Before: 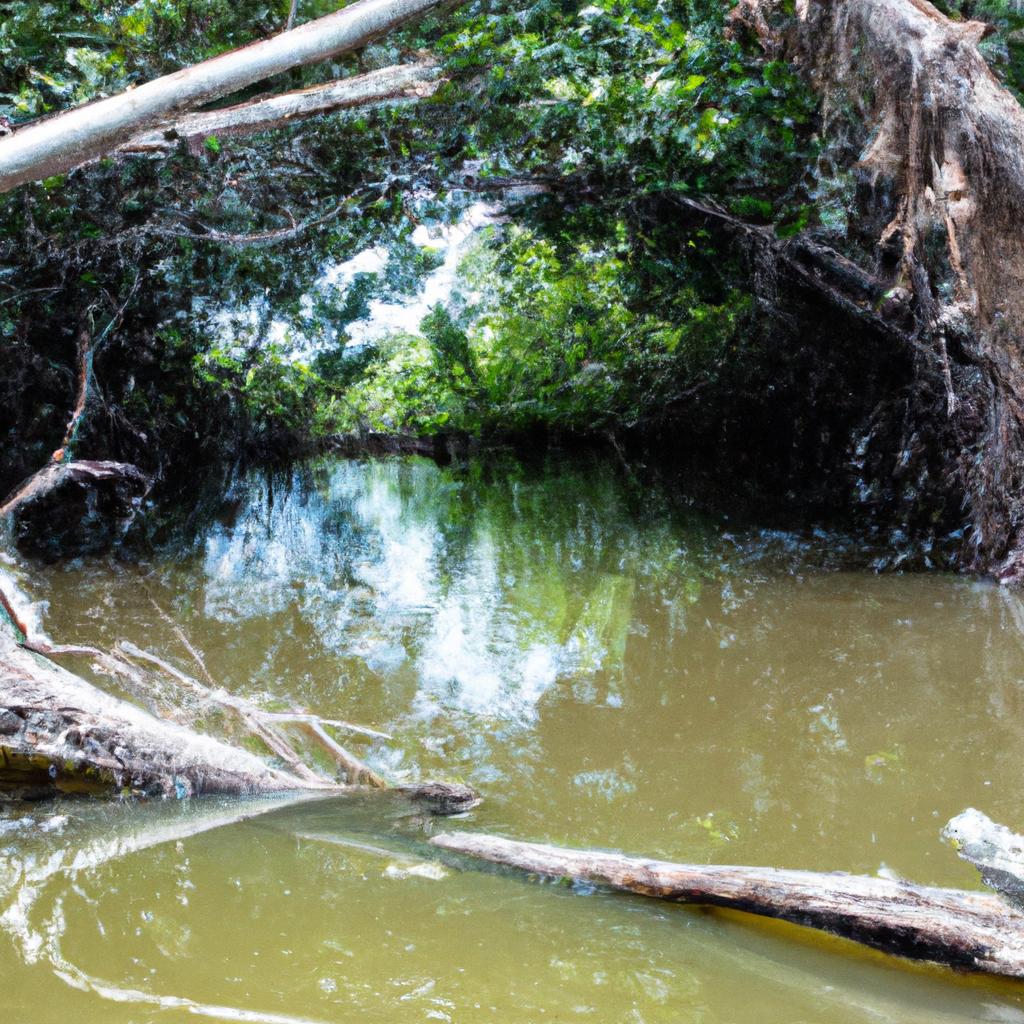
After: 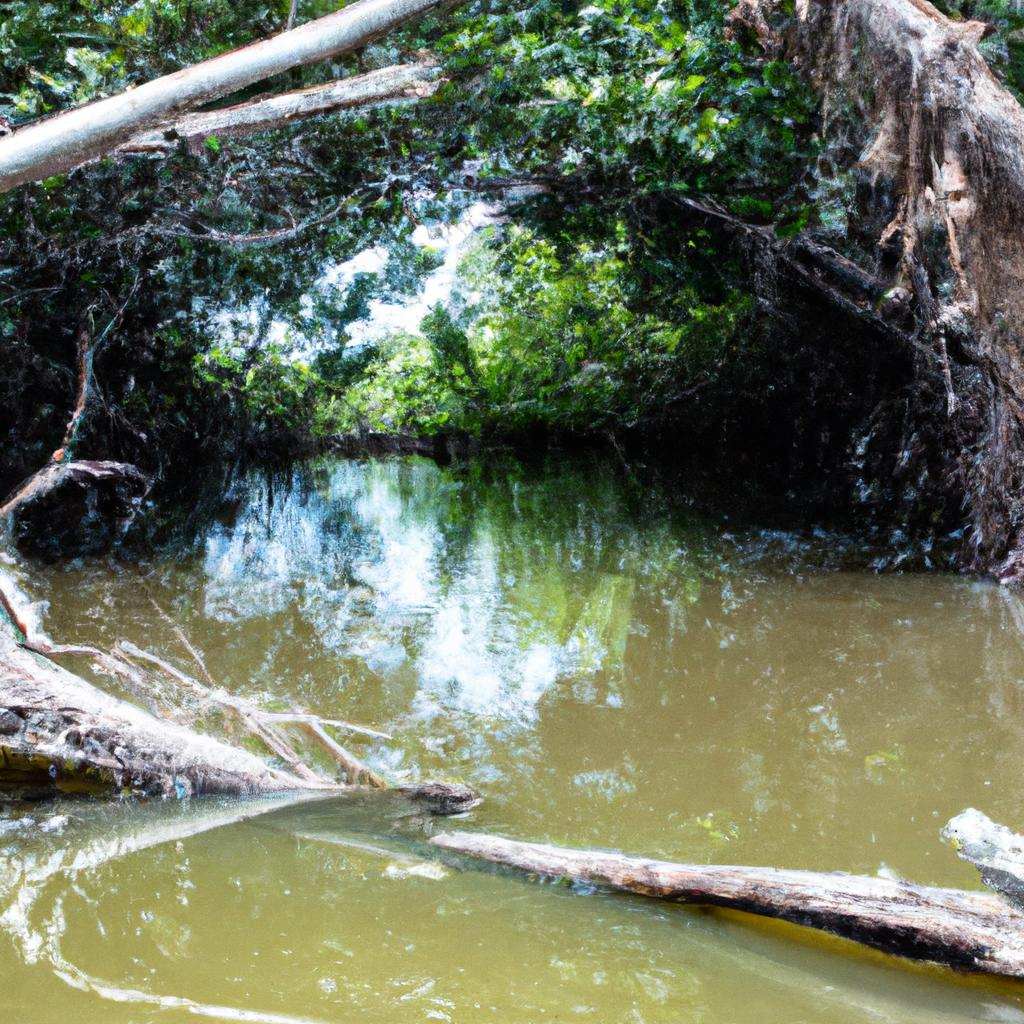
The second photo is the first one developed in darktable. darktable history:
tone curve: curves: ch0 [(0, 0) (0.08, 0.069) (0.4, 0.391) (0.6, 0.609) (0.92, 0.93) (1, 1)], color space Lab, independent channels, preserve colors none
